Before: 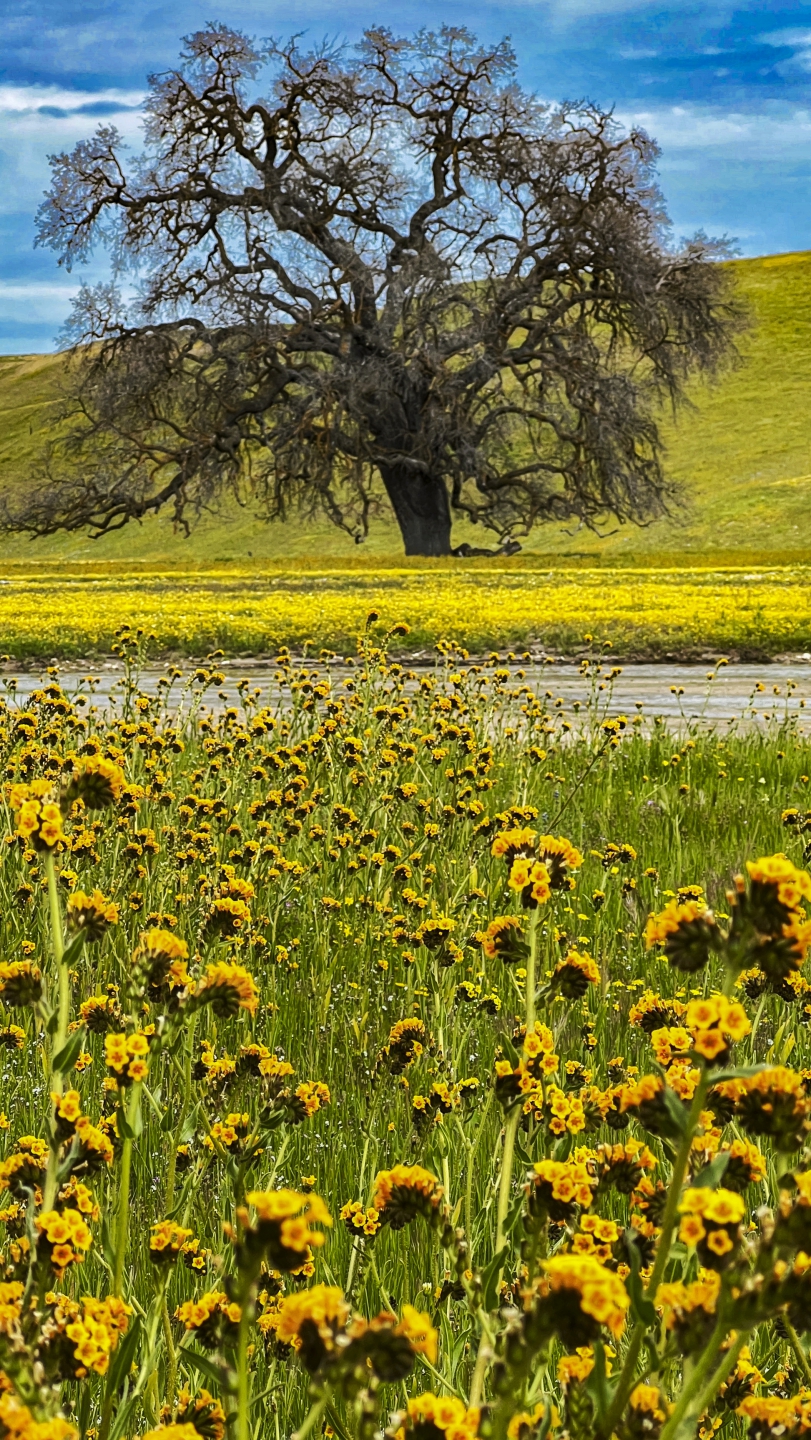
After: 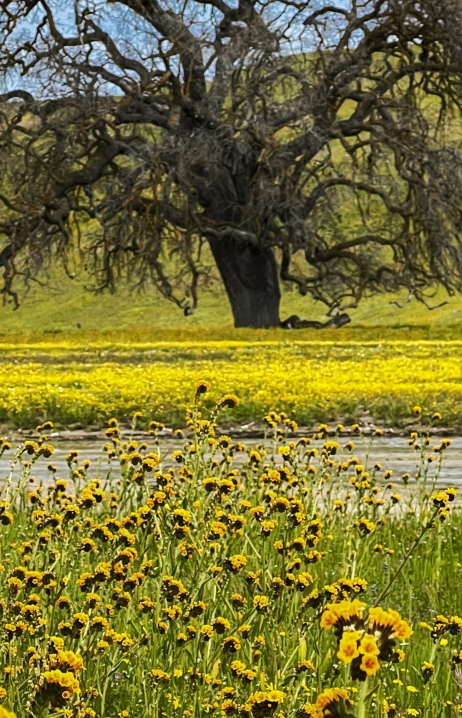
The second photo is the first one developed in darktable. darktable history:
crop: left 21.148%, top 15.893%, right 21.818%, bottom 34.189%
